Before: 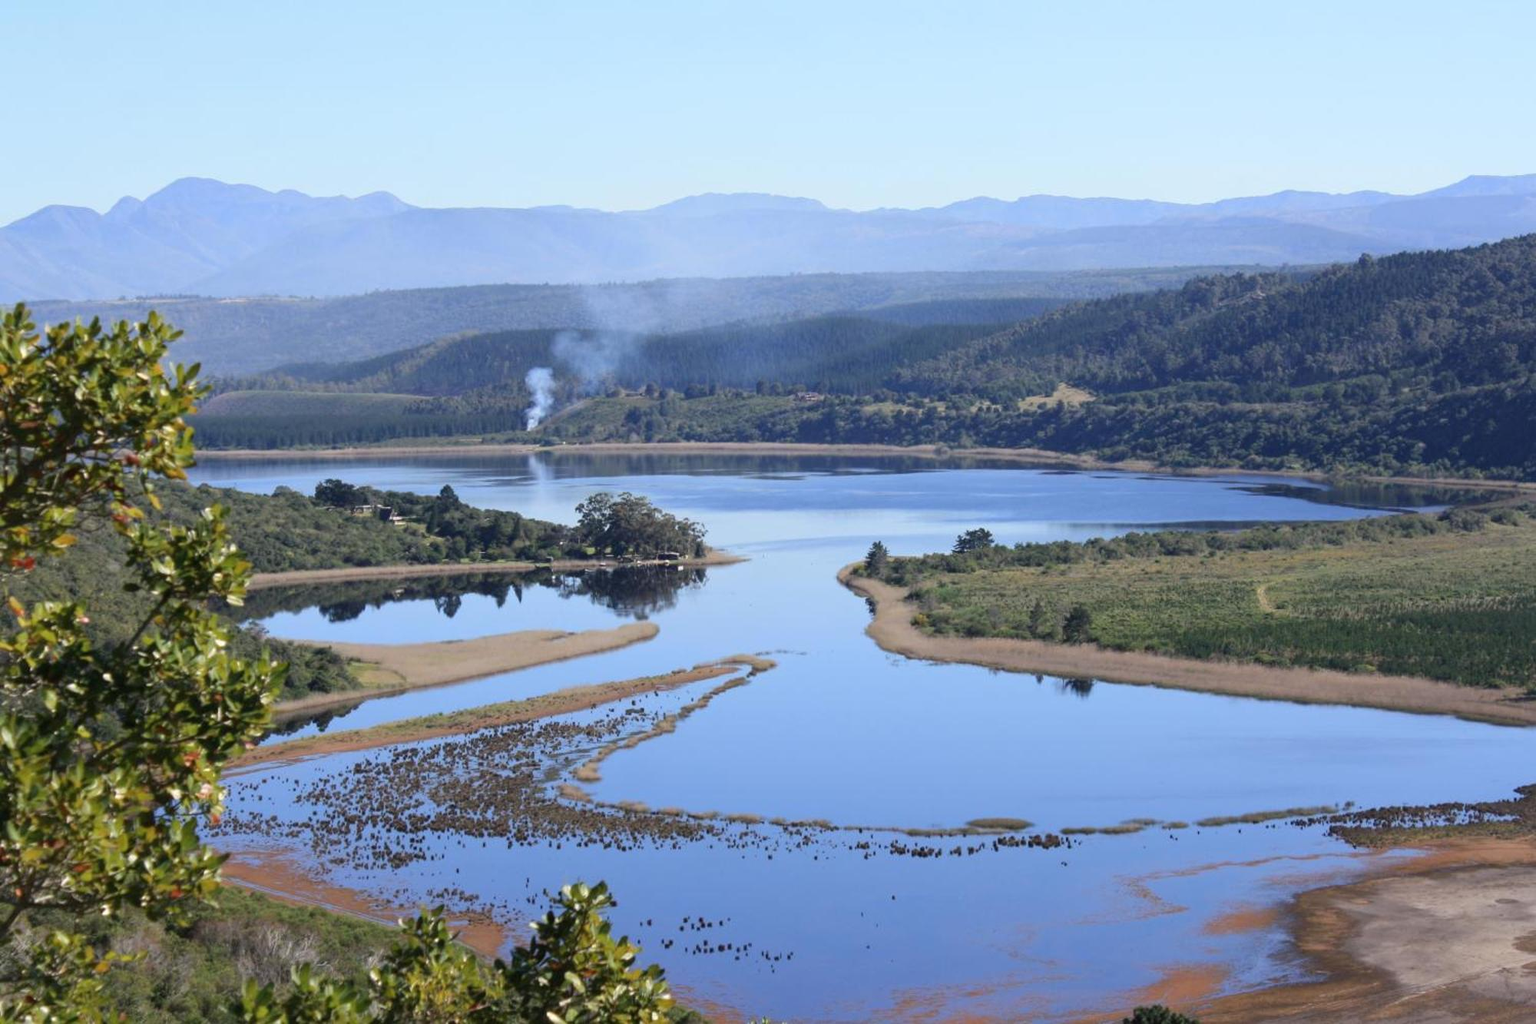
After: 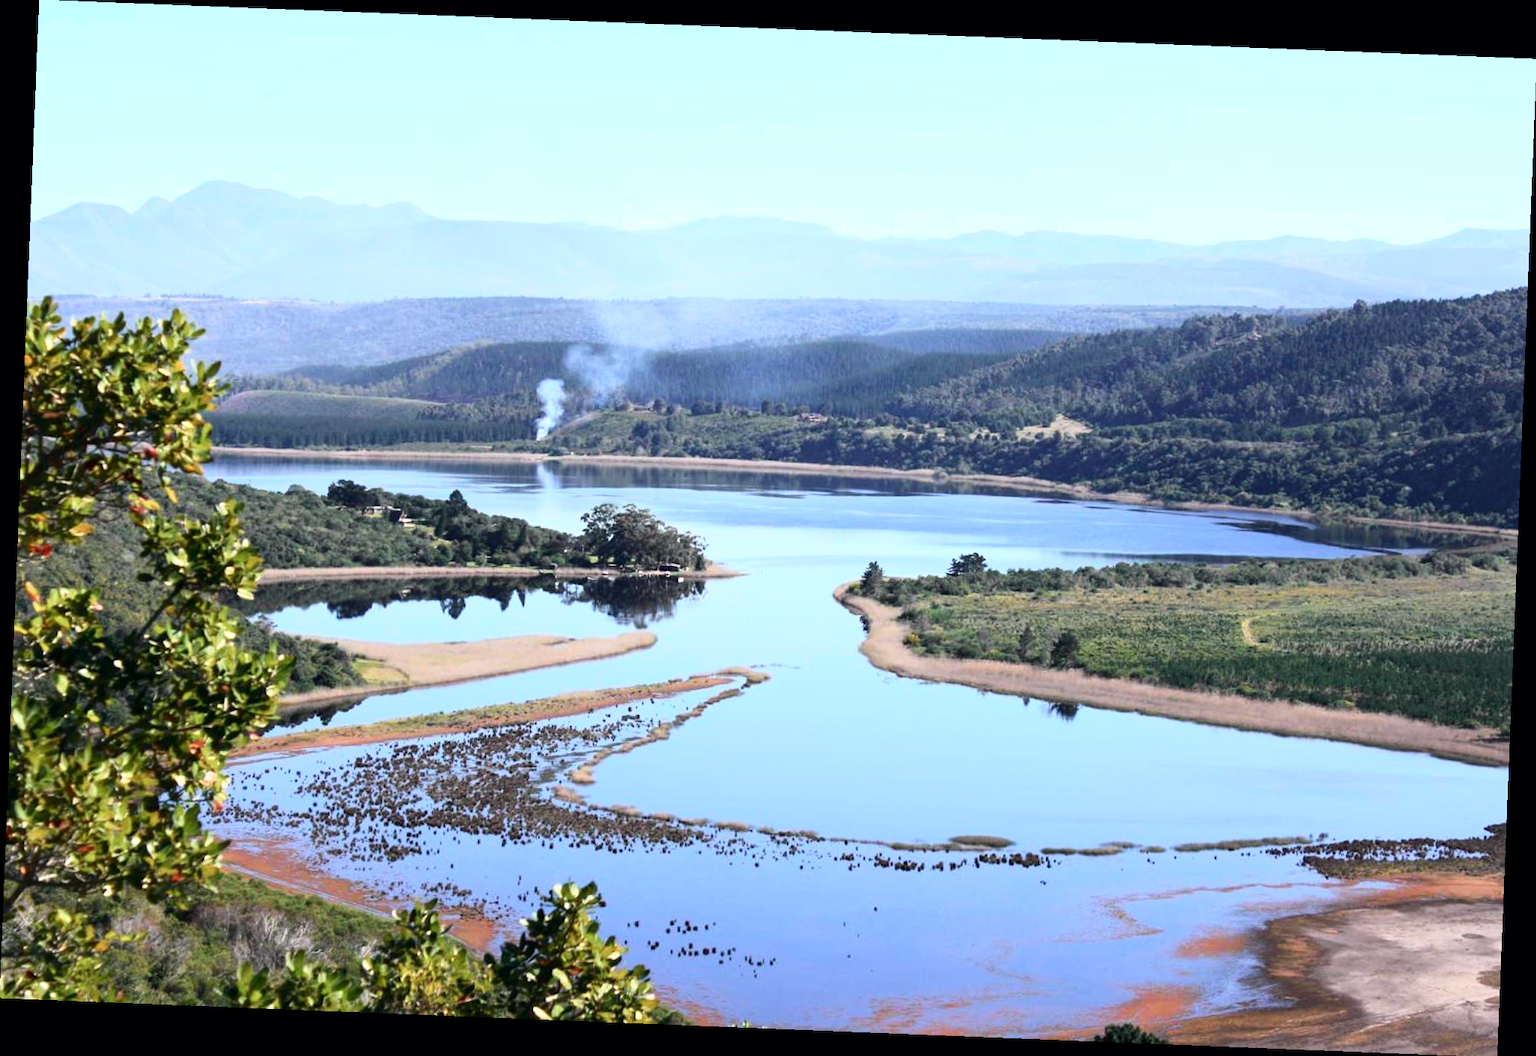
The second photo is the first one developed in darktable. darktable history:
tone equalizer: -8 EV -0.417 EV, -7 EV -0.389 EV, -6 EV -0.333 EV, -5 EV -0.222 EV, -3 EV 0.222 EV, -2 EV 0.333 EV, -1 EV 0.389 EV, +0 EV 0.417 EV, edges refinement/feathering 500, mask exposure compensation -1.57 EV, preserve details no
rotate and perspective: rotation 2.27°, automatic cropping off
tone curve: curves: ch0 [(0, 0) (0.051, 0.027) (0.096, 0.071) (0.241, 0.247) (0.455, 0.52) (0.594, 0.692) (0.715, 0.845) (0.84, 0.936) (1, 1)]; ch1 [(0, 0) (0.1, 0.038) (0.318, 0.243) (0.399, 0.351) (0.478, 0.469) (0.499, 0.499) (0.534, 0.549) (0.565, 0.605) (0.601, 0.644) (0.666, 0.701) (1, 1)]; ch2 [(0, 0) (0.453, 0.45) (0.479, 0.483) (0.504, 0.499) (0.52, 0.508) (0.561, 0.573) (0.592, 0.617) (0.824, 0.815) (1, 1)], color space Lab, independent channels, preserve colors none
